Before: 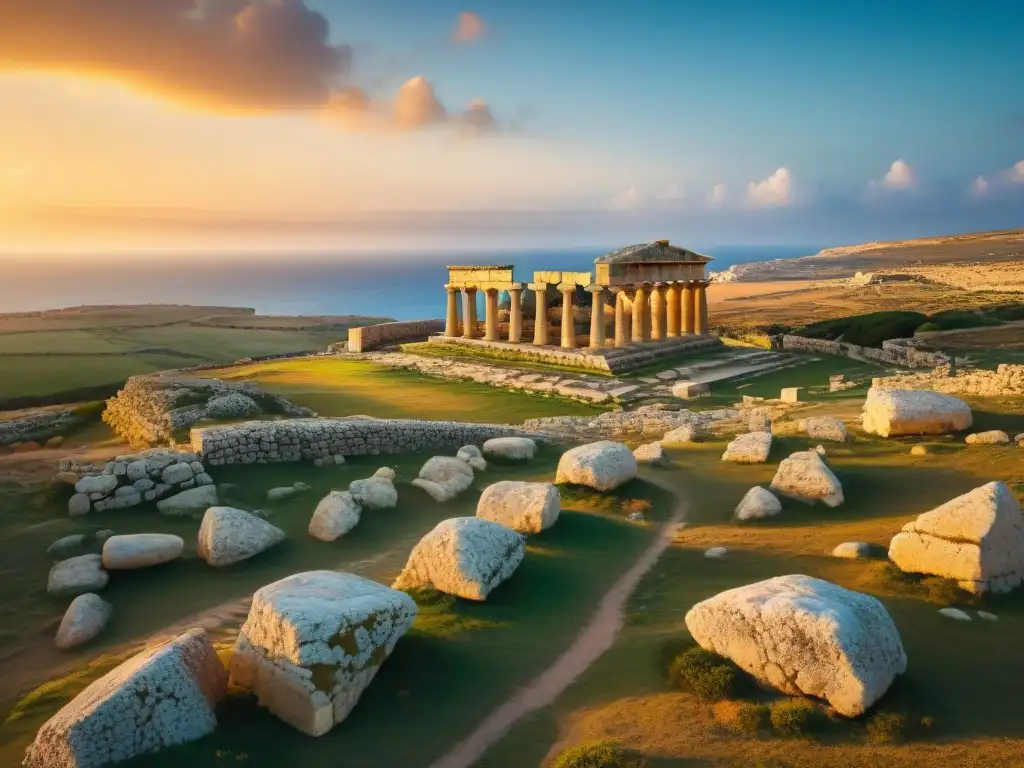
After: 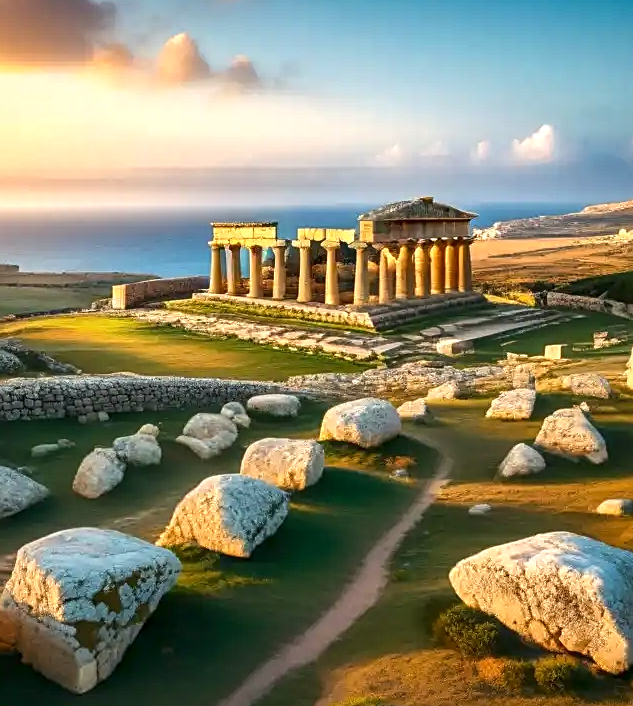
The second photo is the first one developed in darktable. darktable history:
exposure: black level correction 0, exposure 0.5 EV, compensate exposure bias true, compensate highlight preservation false
local contrast: on, module defaults
crop and rotate: left 23.083%, top 5.642%, right 15.007%, bottom 2.327%
sharpen: on, module defaults
contrast brightness saturation: brightness -0.091
